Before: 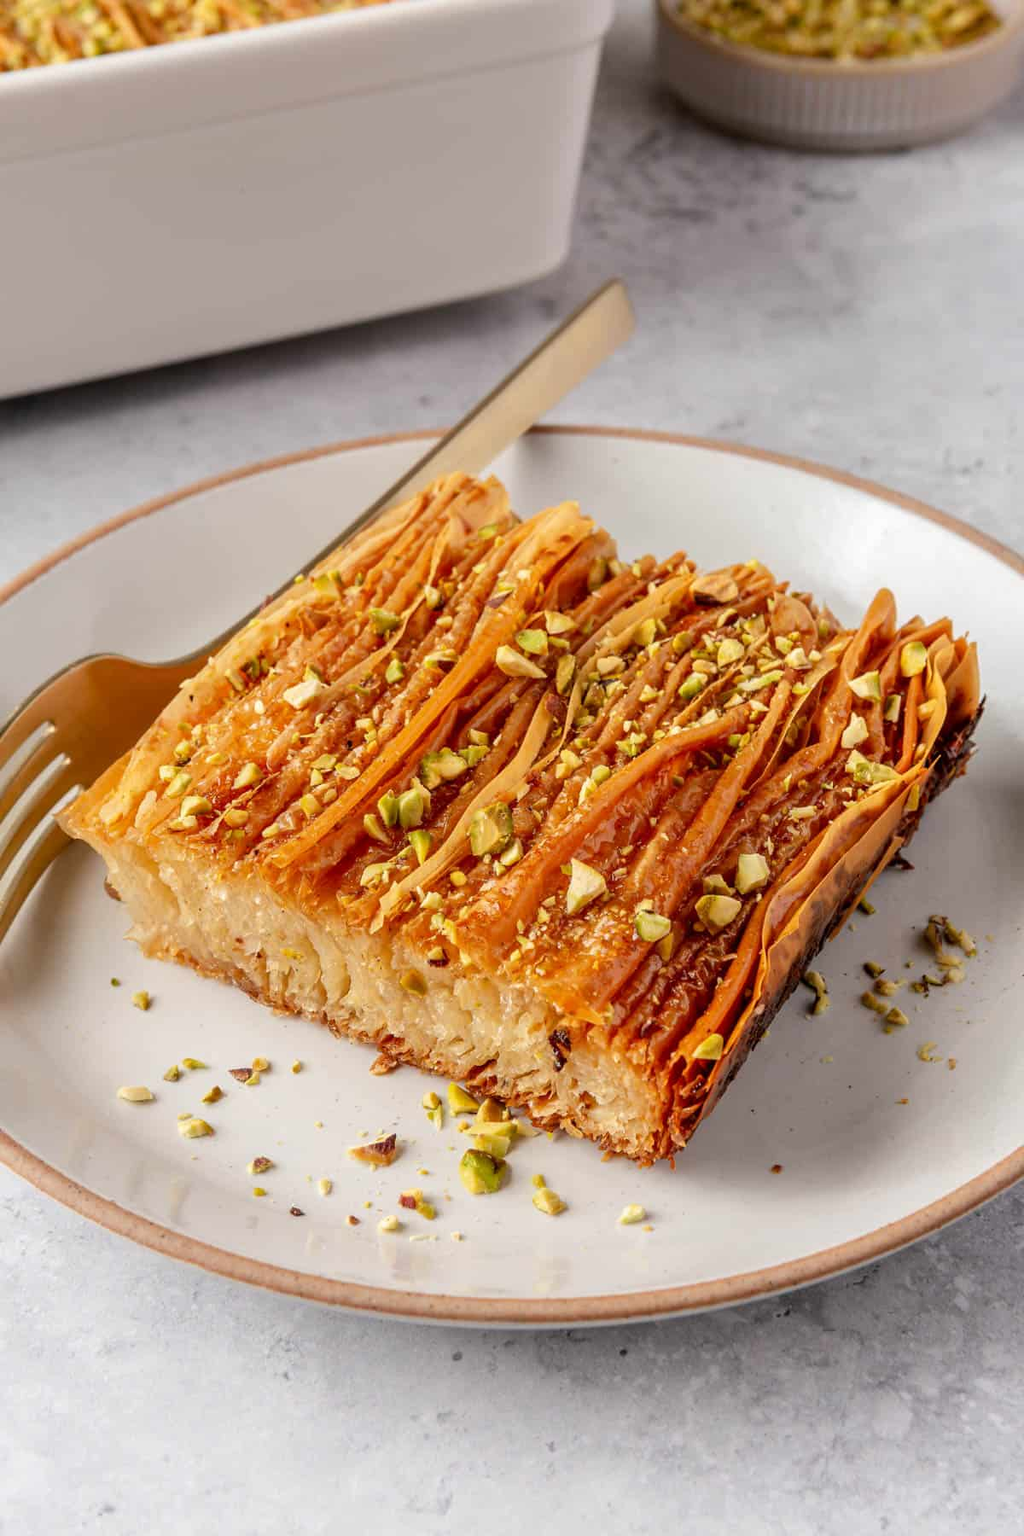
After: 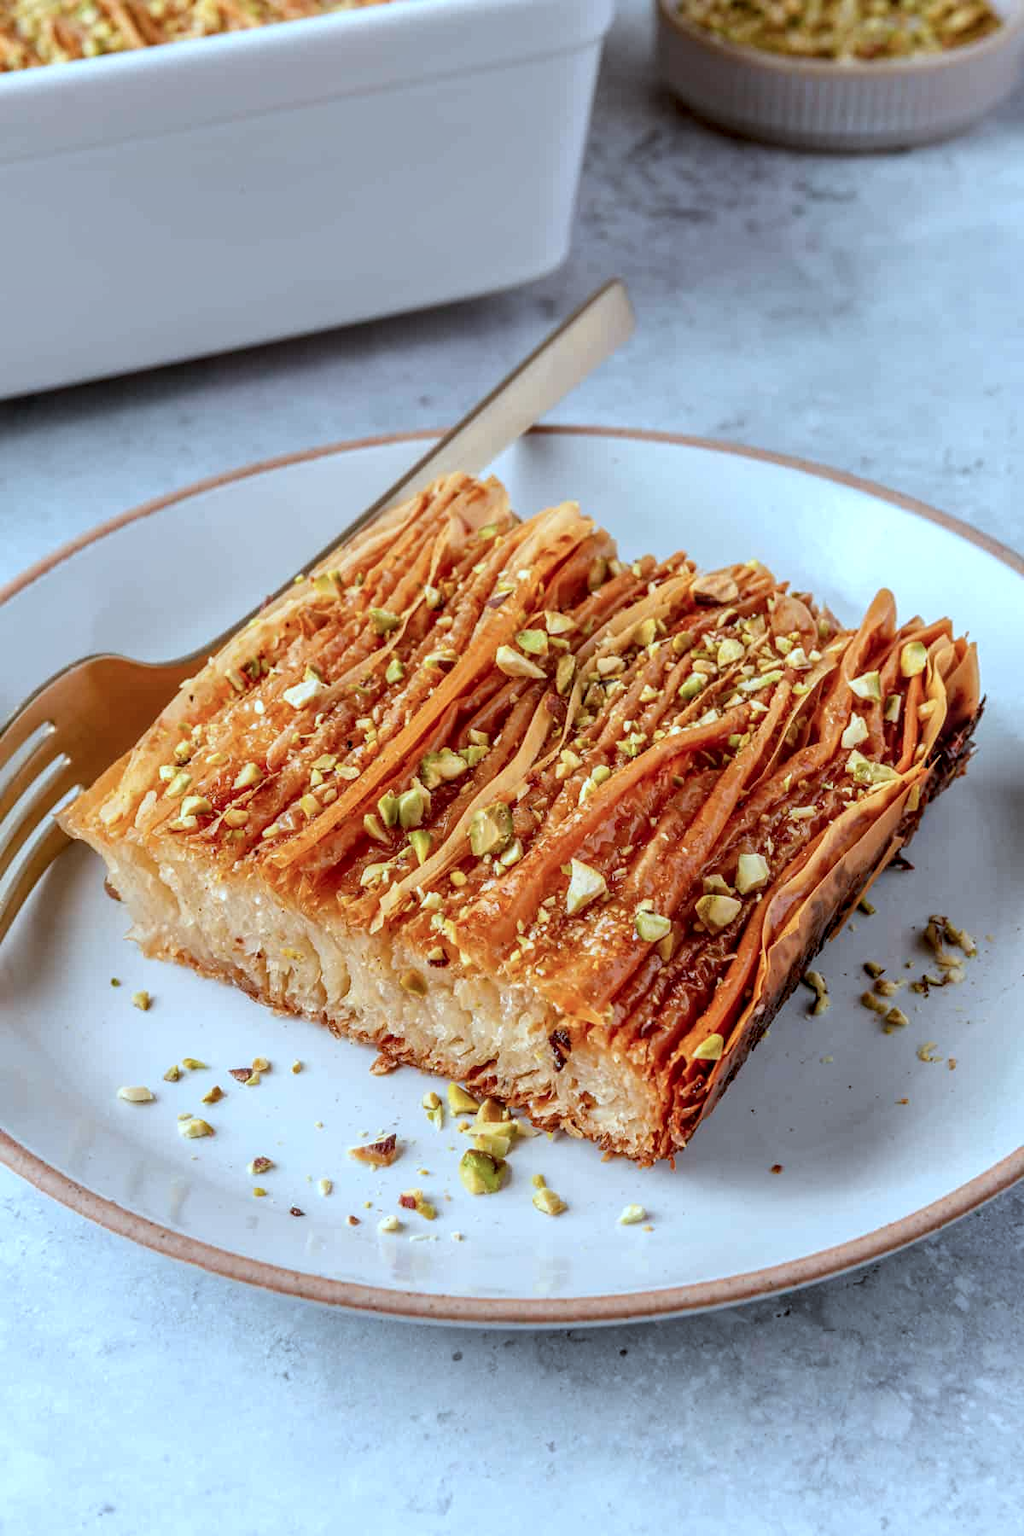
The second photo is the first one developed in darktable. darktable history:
local contrast: on, module defaults
color correction: highlights a* -8.79, highlights b* -22.99
